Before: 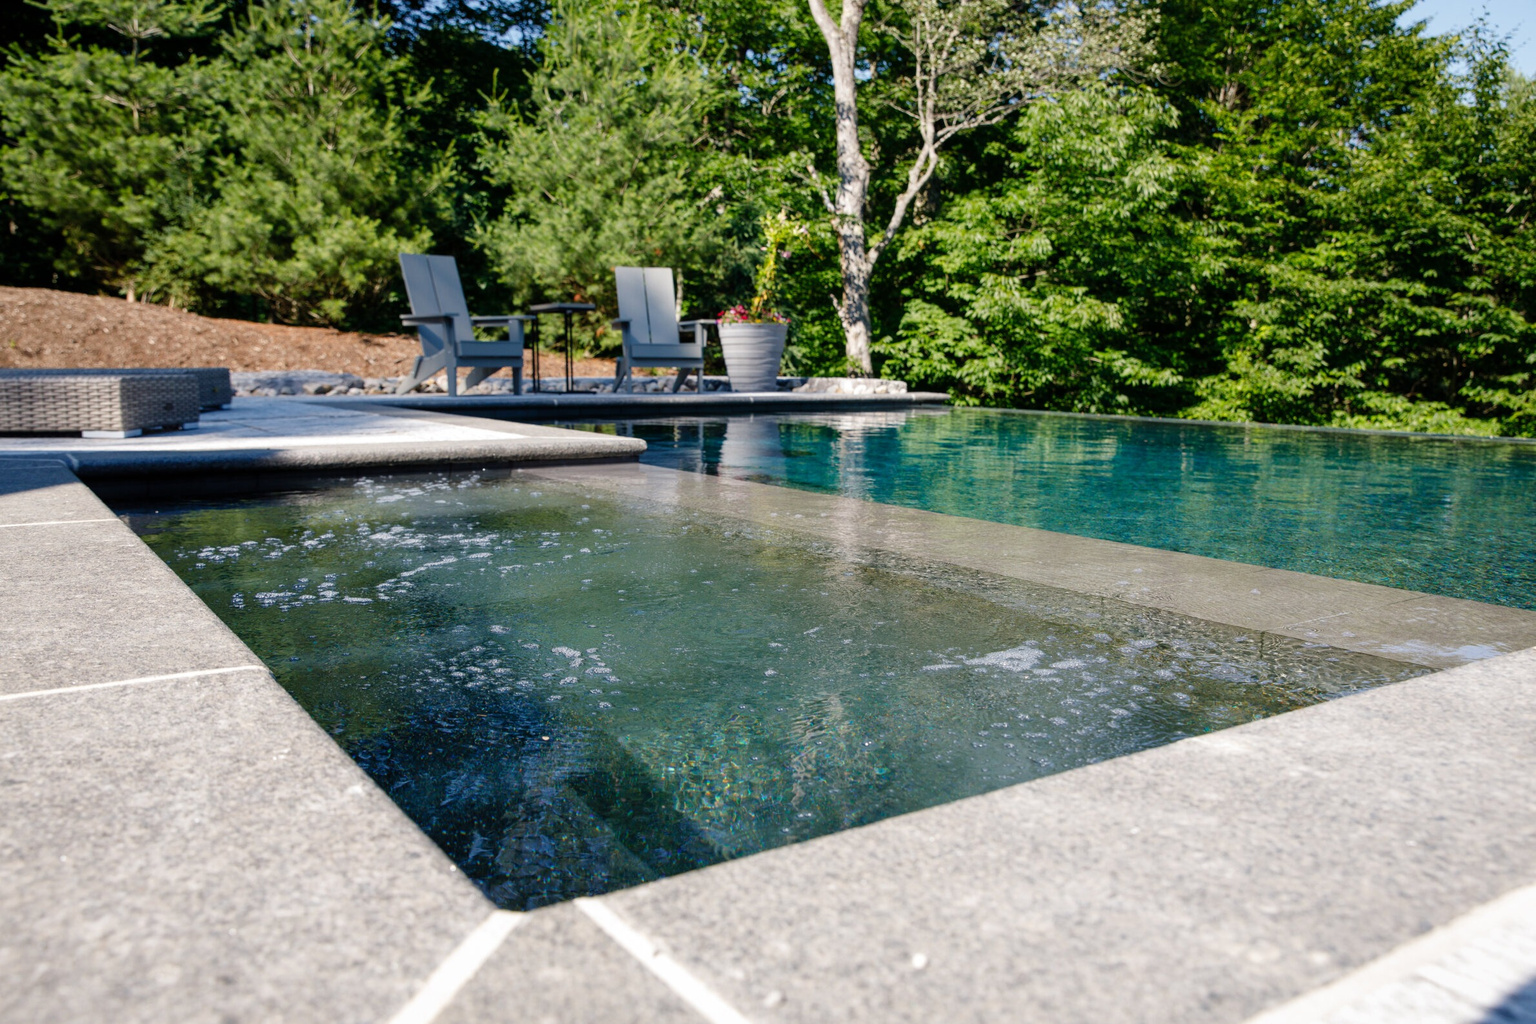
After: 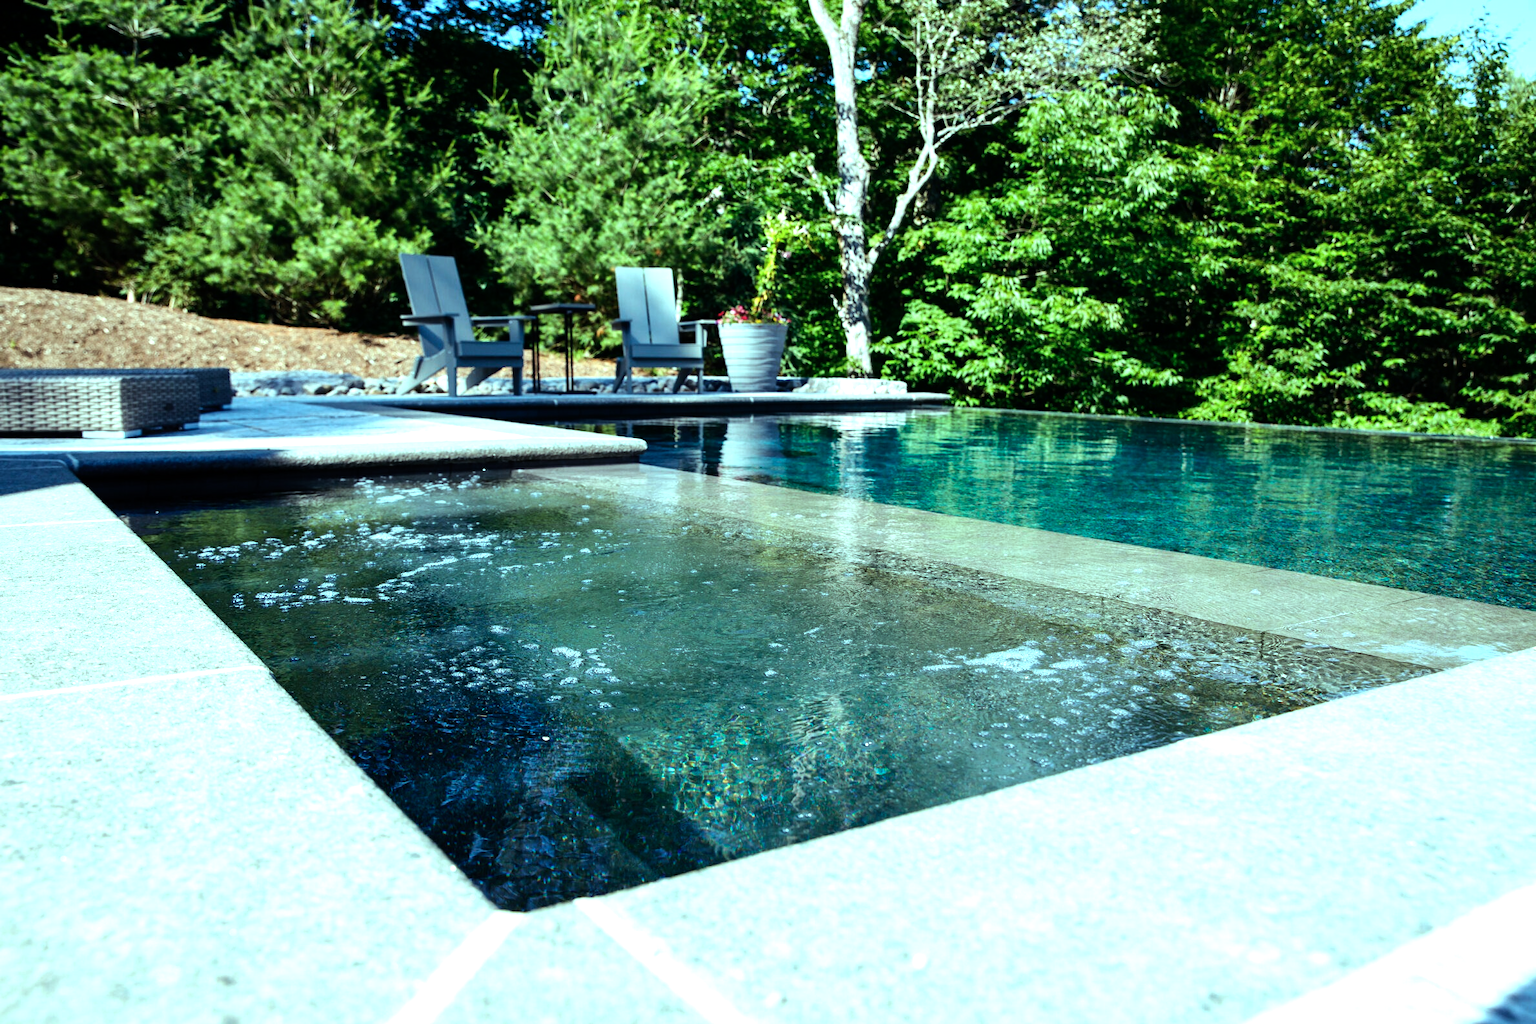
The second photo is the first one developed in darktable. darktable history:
color balance rgb: shadows lift › chroma 7.23%, shadows lift › hue 246.48°, highlights gain › chroma 5.38%, highlights gain › hue 196.93°, white fulcrum 1 EV
tone equalizer: -8 EV -1.08 EV, -7 EV -1.01 EV, -6 EV -0.867 EV, -5 EV -0.578 EV, -3 EV 0.578 EV, -2 EV 0.867 EV, -1 EV 1.01 EV, +0 EV 1.08 EV, edges refinement/feathering 500, mask exposure compensation -1.57 EV, preserve details no
